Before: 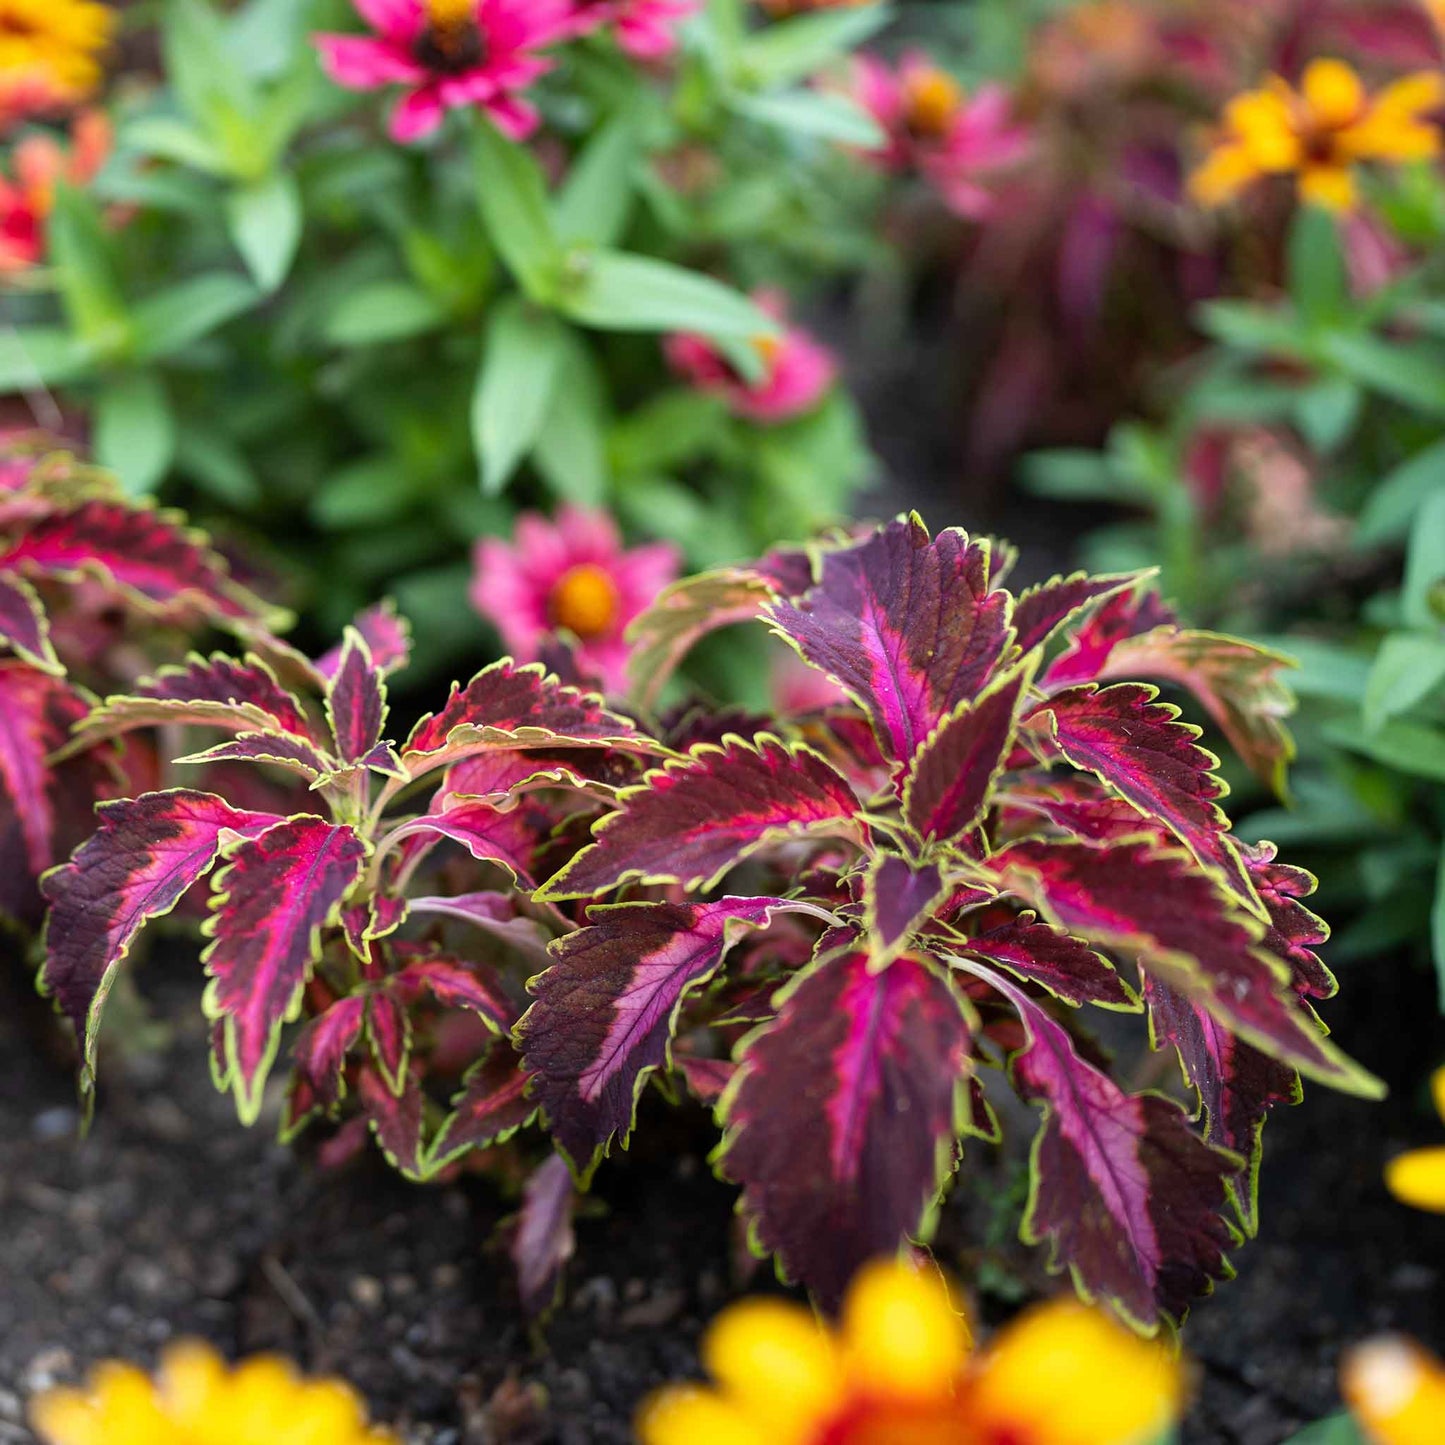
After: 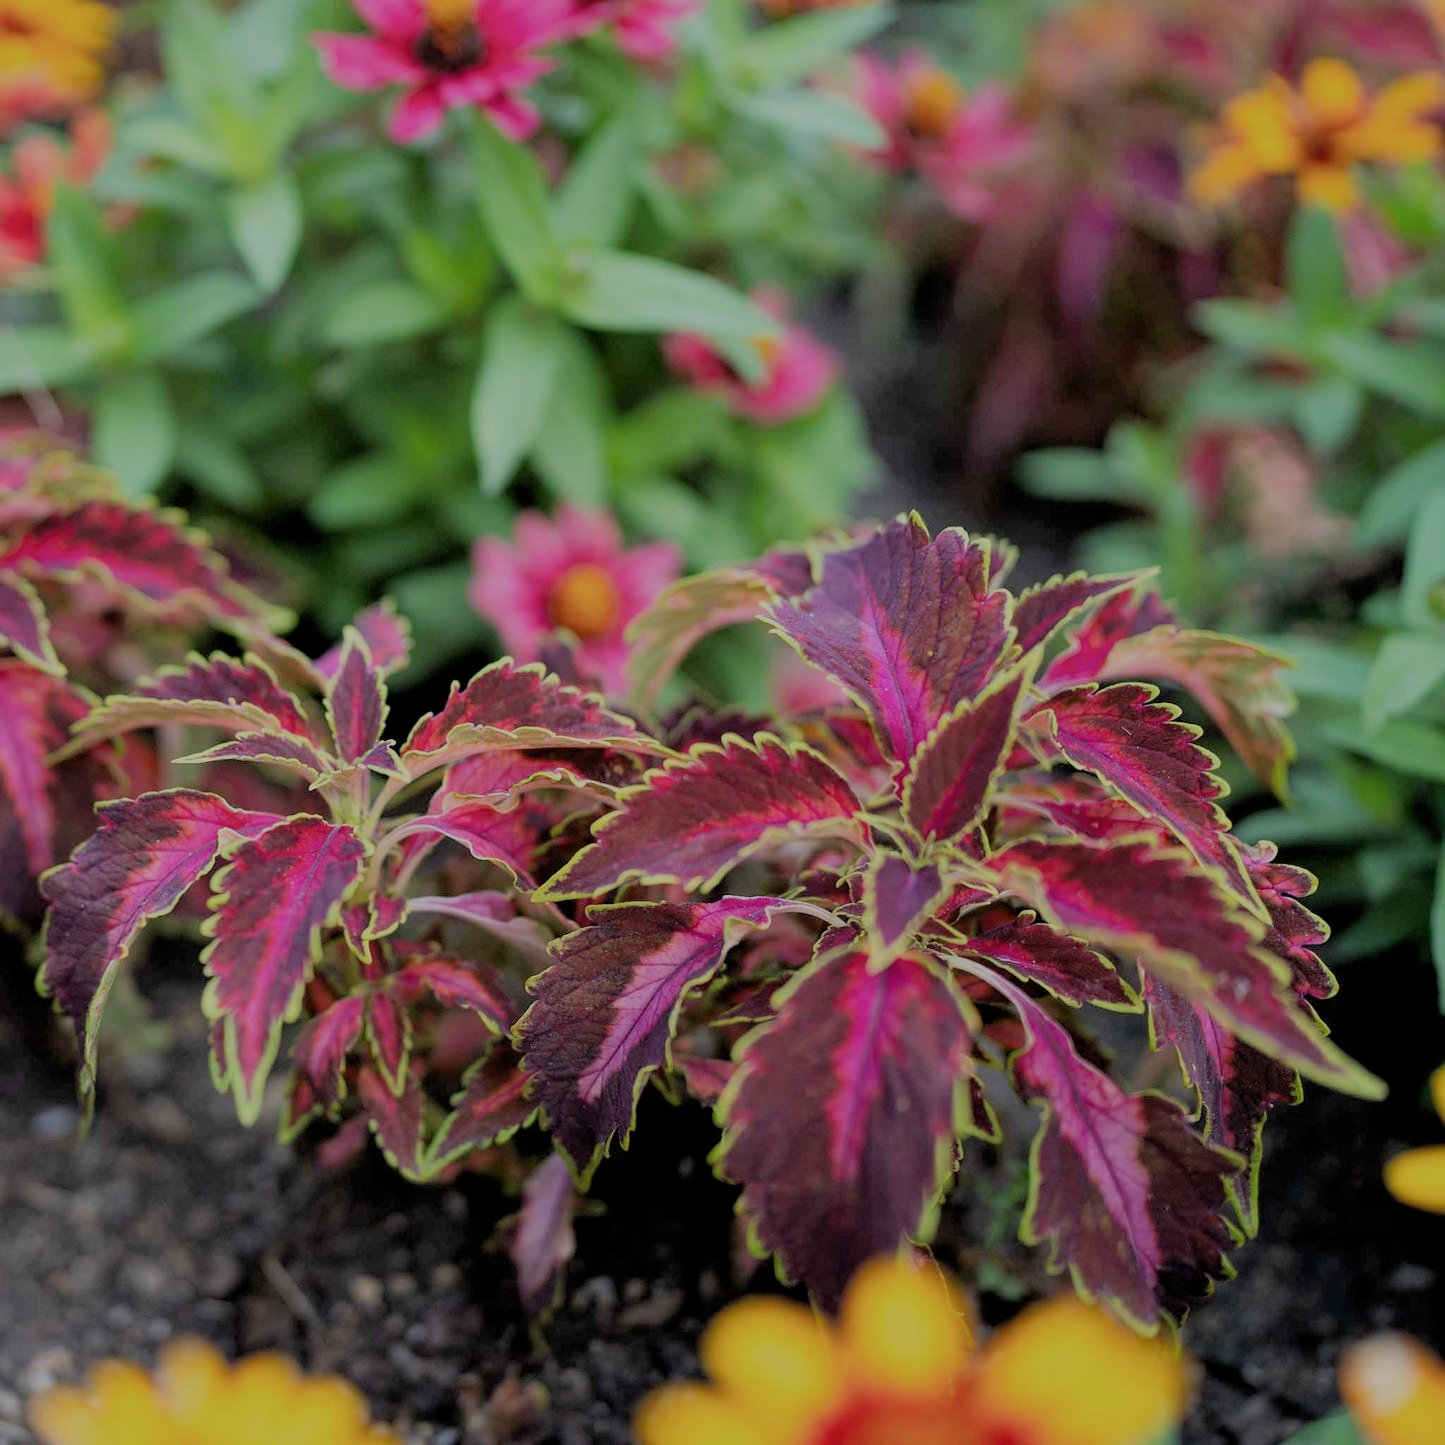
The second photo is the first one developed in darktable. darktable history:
filmic rgb: black relative exposure -7.01 EV, white relative exposure 6.06 EV, threshold 2.96 EV, target black luminance 0%, hardness 2.74, latitude 60.82%, contrast 0.687, highlights saturation mix 10.52%, shadows ↔ highlights balance -0.073%, enable highlight reconstruction true
